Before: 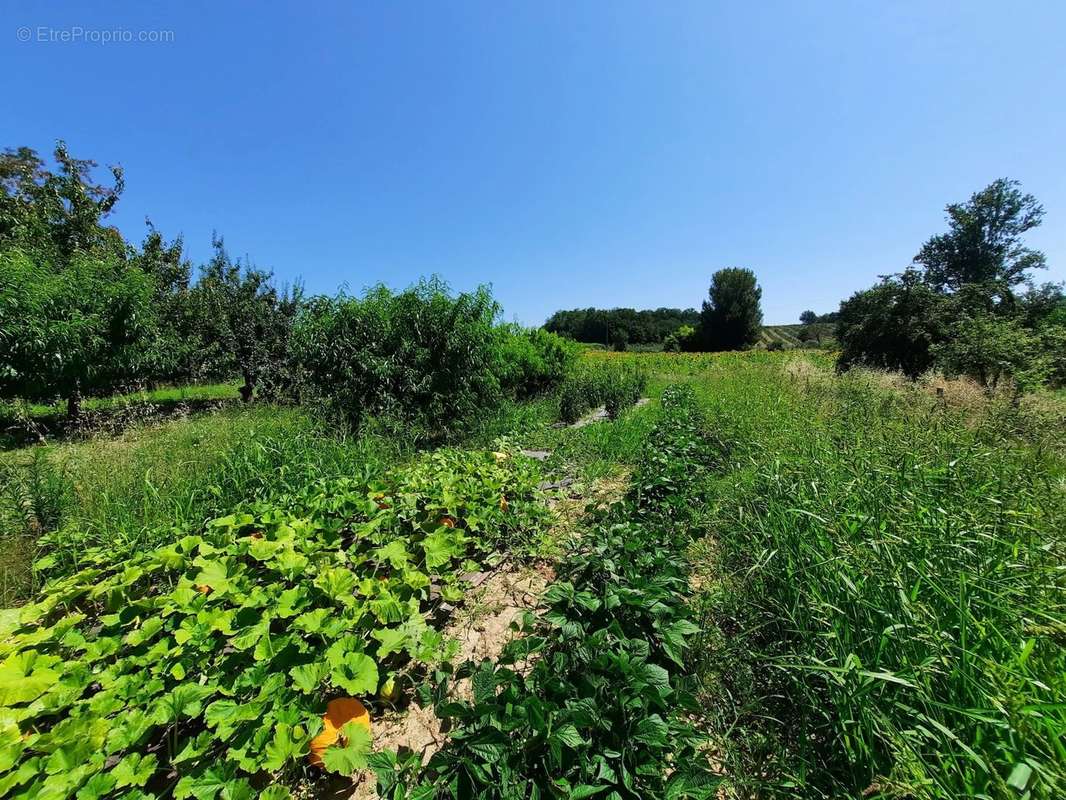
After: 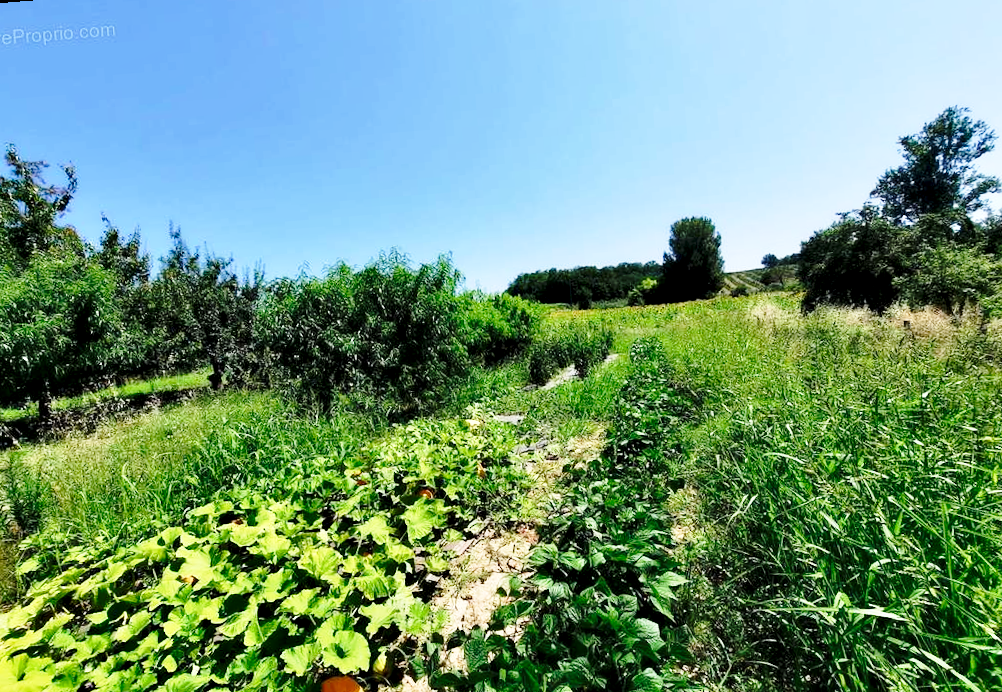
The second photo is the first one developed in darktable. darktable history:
base curve: curves: ch0 [(0, 0) (0.028, 0.03) (0.121, 0.232) (0.46, 0.748) (0.859, 0.968) (1, 1)], preserve colors none
crop and rotate: top 0%, bottom 5.097%
rotate and perspective: rotation -4.57°, crop left 0.054, crop right 0.944, crop top 0.087, crop bottom 0.914
contrast equalizer: y [[0.514, 0.573, 0.581, 0.508, 0.5, 0.5], [0.5 ×6], [0.5 ×6], [0 ×6], [0 ×6]]
